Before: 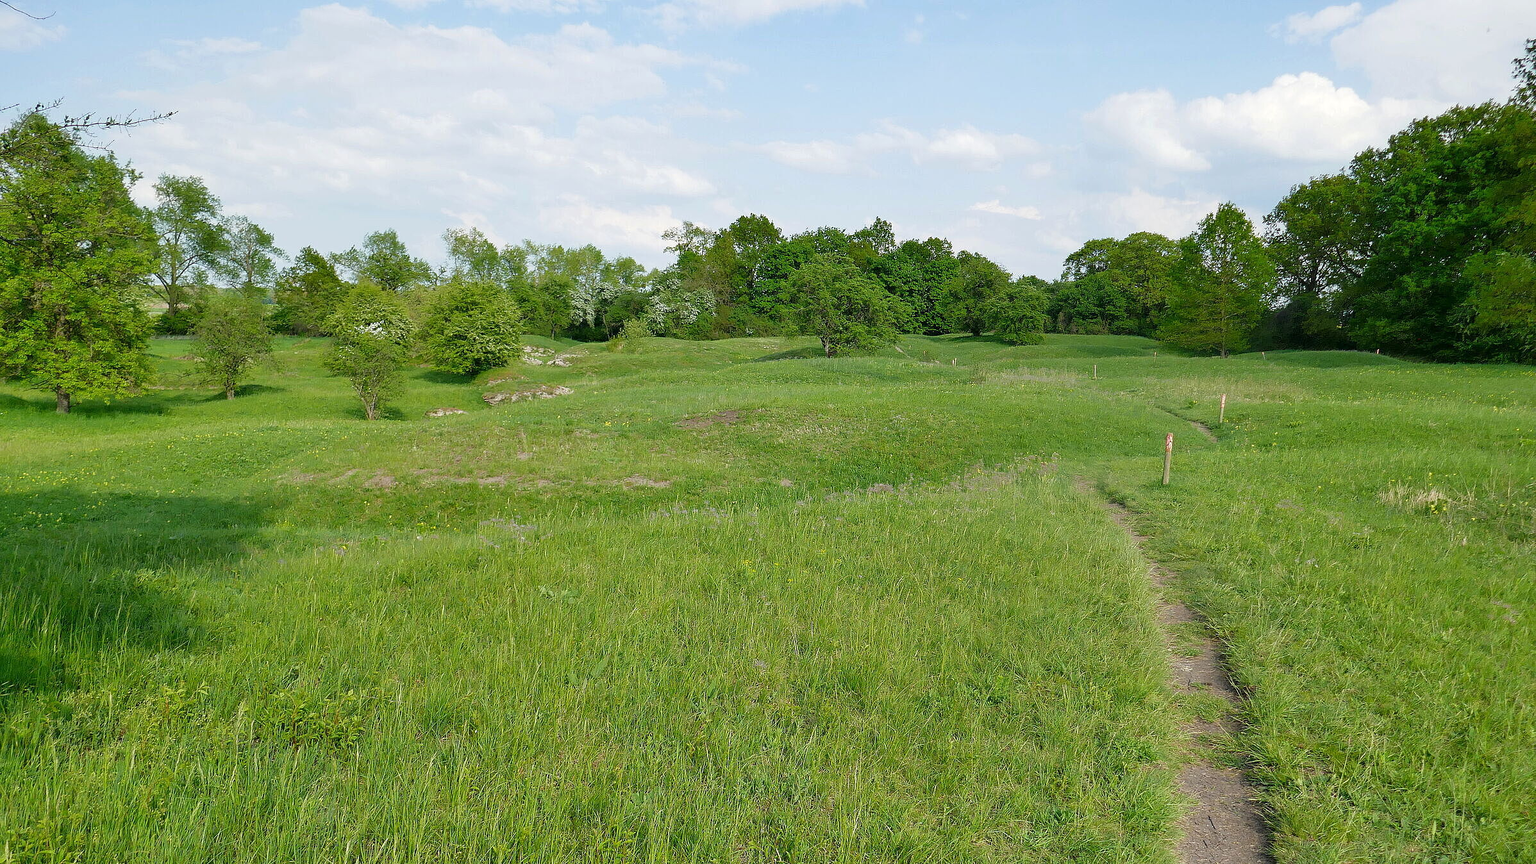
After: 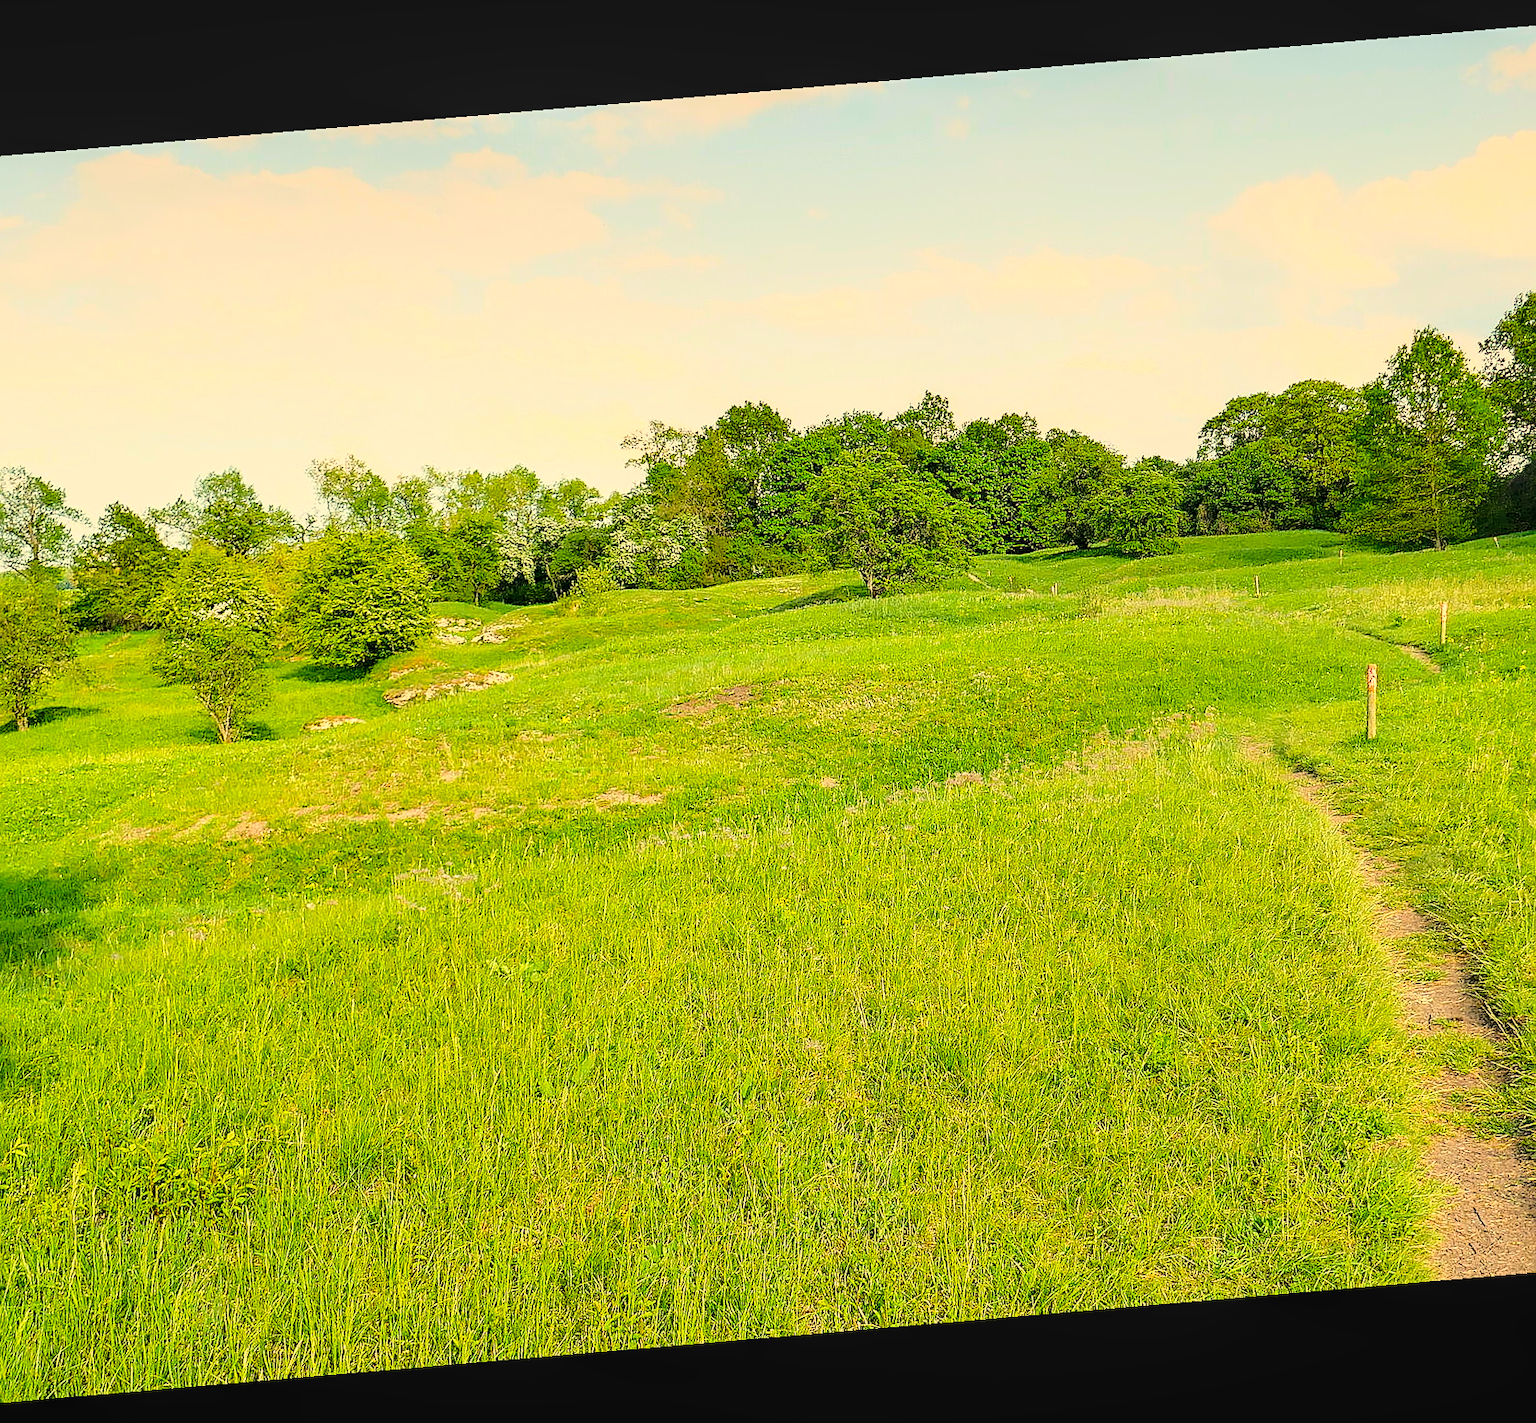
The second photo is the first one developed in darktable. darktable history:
sharpen: on, module defaults
base curve: curves: ch0 [(0, 0) (0.032, 0.037) (0.105, 0.228) (0.435, 0.76) (0.856, 0.983) (1, 1)]
color balance rgb: perceptual saturation grading › global saturation 20%, global vibrance 20%
local contrast: on, module defaults
rotate and perspective: rotation -4.86°, automatic cropping off
crop and rotate: left 15.446%, right 17.836%
white balance: red 1.123, blue 0.83
